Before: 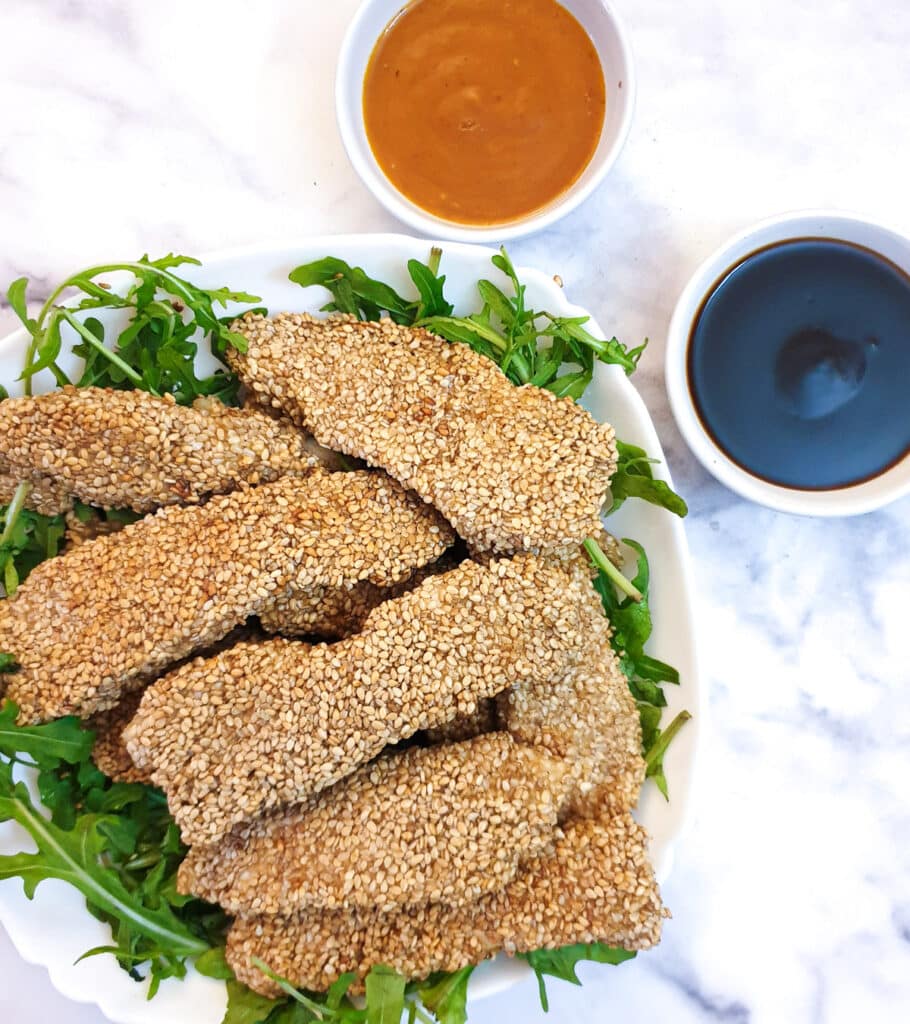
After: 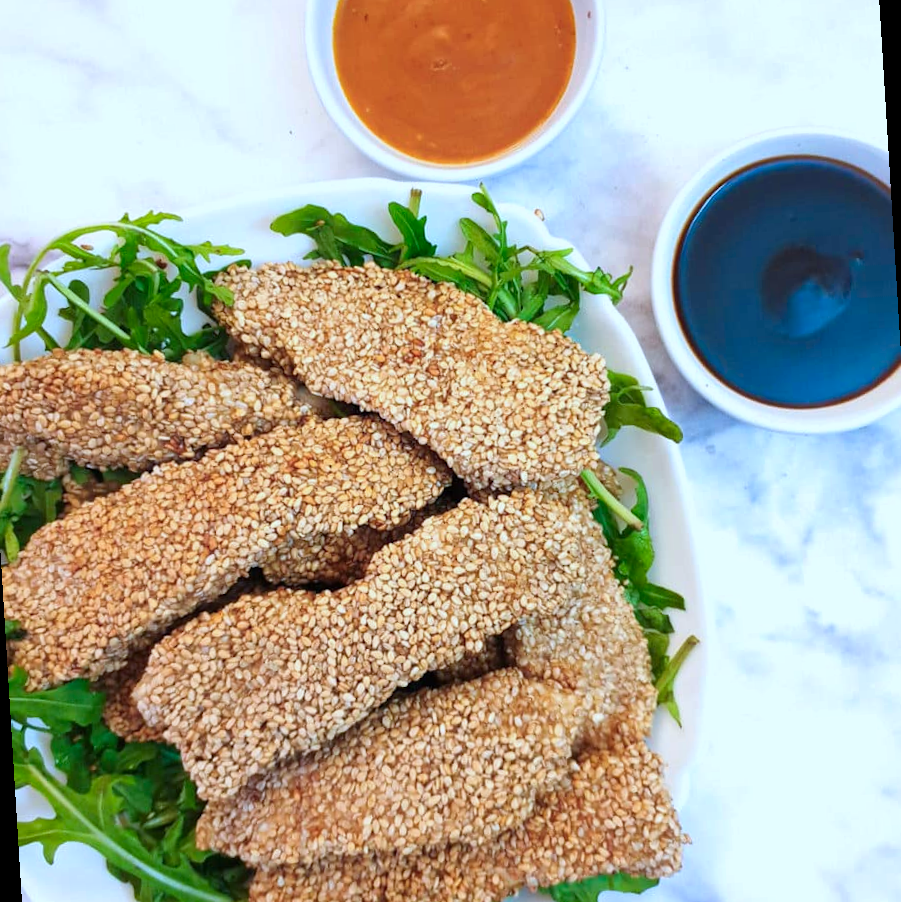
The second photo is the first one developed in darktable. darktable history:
rotate and perspective: rotation -3.52°, crop left 0.036, crop right 0.964, crop top 0.081, crop bottom 0.919
color calibration: output R [0.972, 0.068, -0.094, 0], output G [-0.178, 1.216, -0.086, 0], output B [0.095, -0.136, 0.98, 0], illuminant custom, x 0.371, y 0.381, temperature 4283.16 K
